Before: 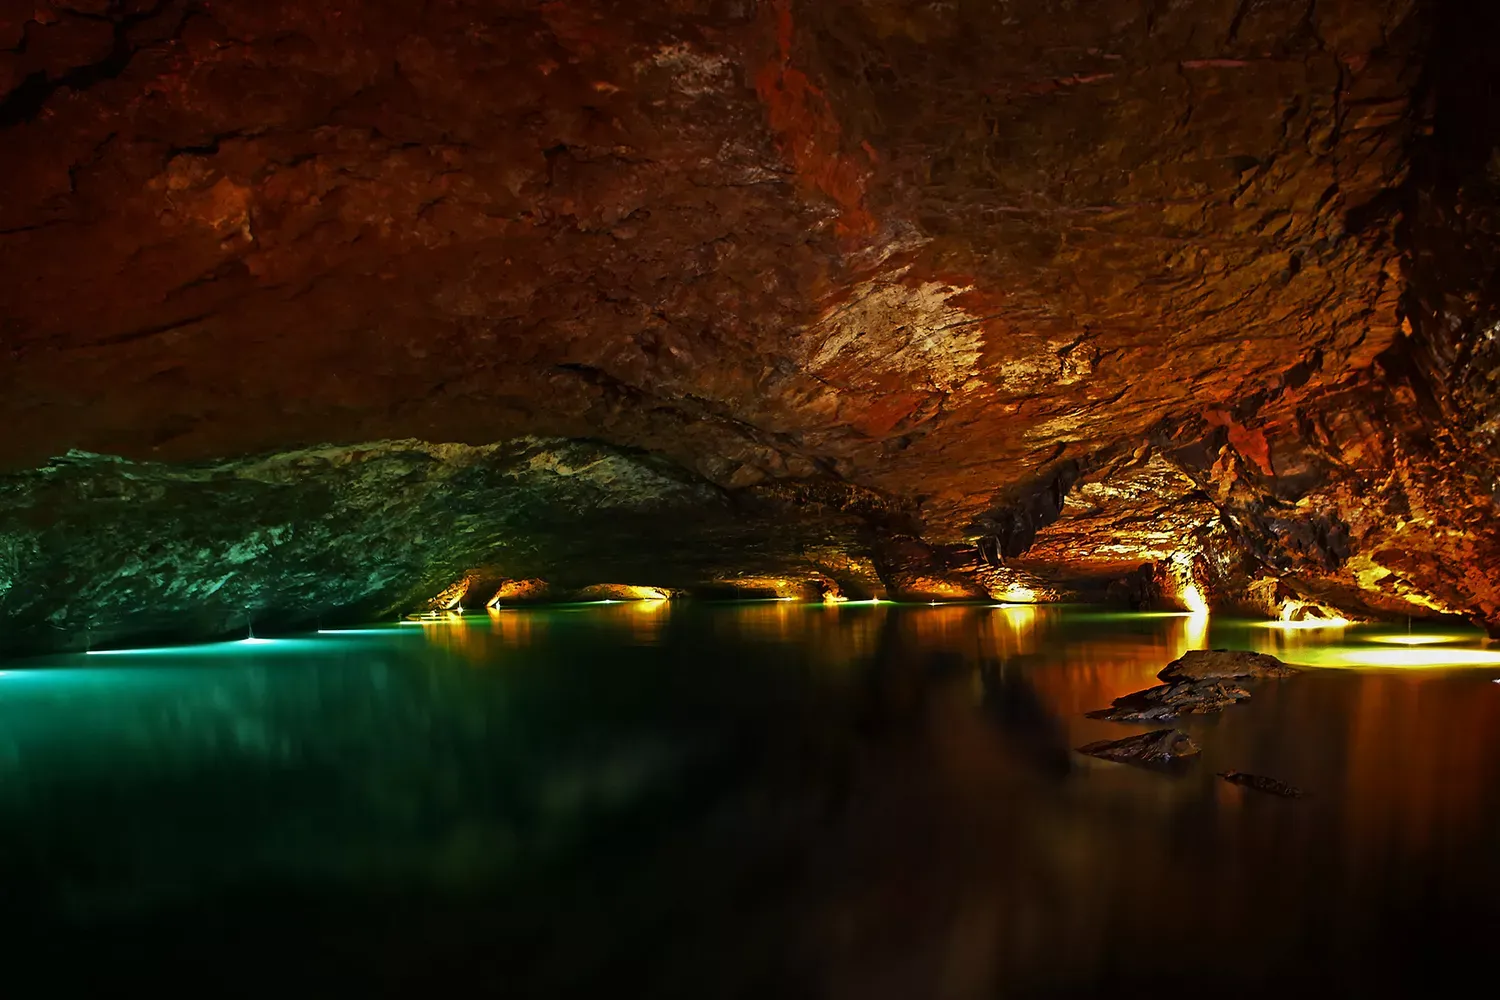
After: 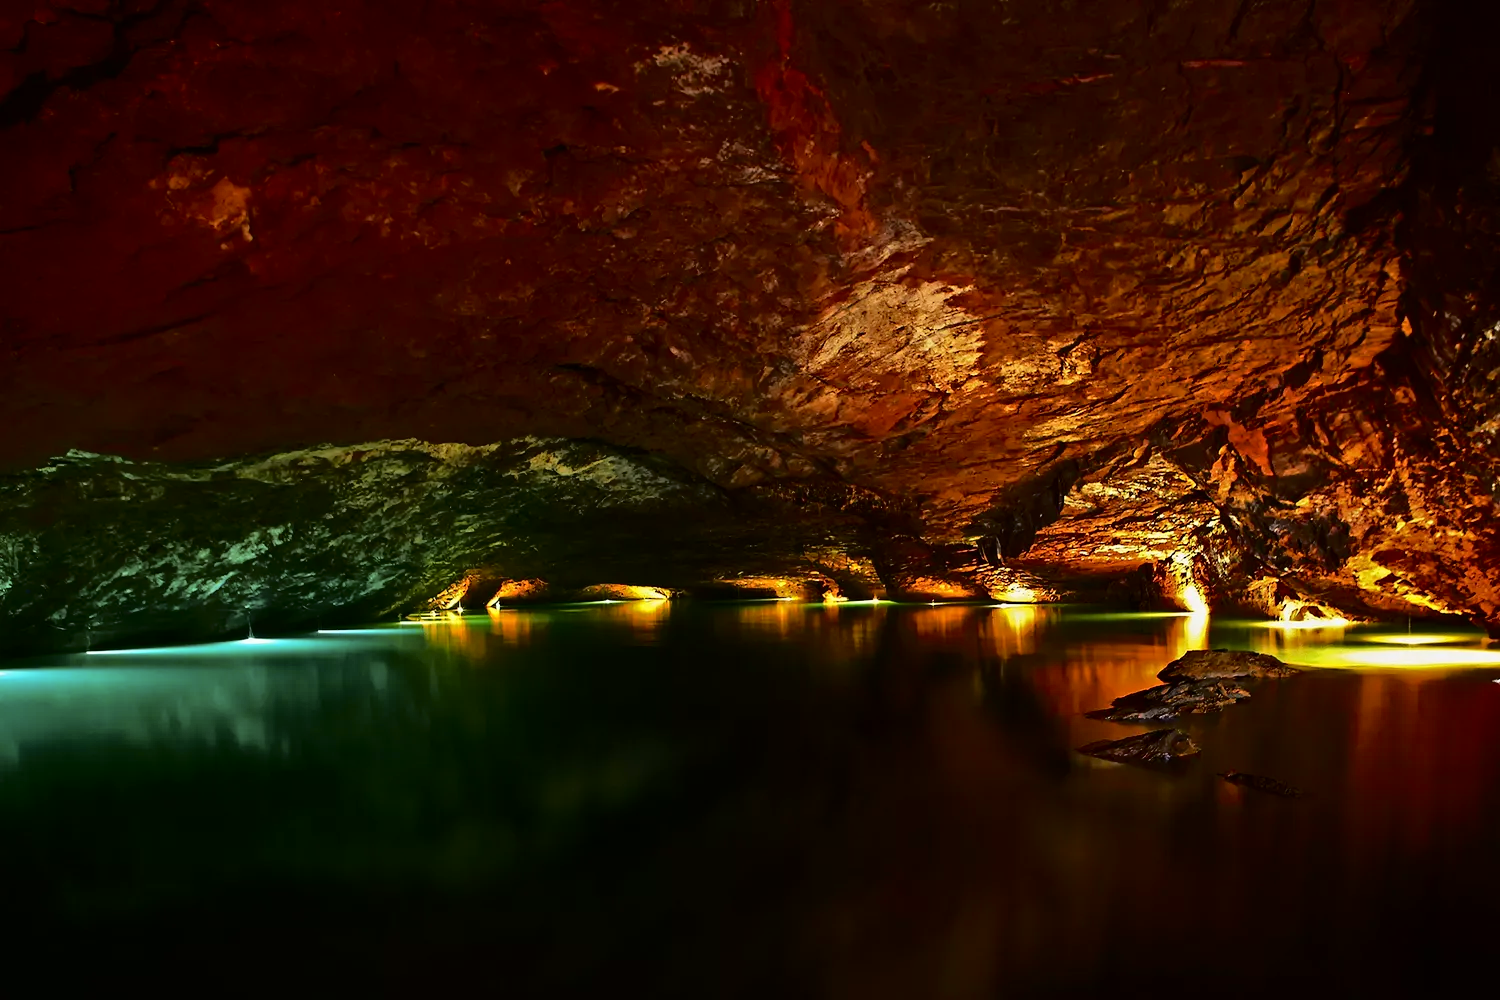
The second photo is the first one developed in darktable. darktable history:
tone curve: curves: ch0 [(0, 0) (0.058, 0.039) (0.168, 0.123) (0.282, 0.327) (0.45, 0.534) (0.676, 0.751) (0.89, 0.919) (1, 1)]; ch1 [(0, 0) (0.094, 0.081) (0.285, 0.299) (0.385, 0.403) (0.447, 0.455) (0.495, 0.496) (0.544, 0.552) (0.589, 0.612) (0.722, 0.728) (1, 1)]; ch2 [(0, 0) (0.257, 0.217) (0.43, 0.421) (0.498, 0.507) (0.531, 0.544) (0.56, 0.579) (0.625, 0.66) (1, 1)], color space Lab, independent channels, preserve colors none
